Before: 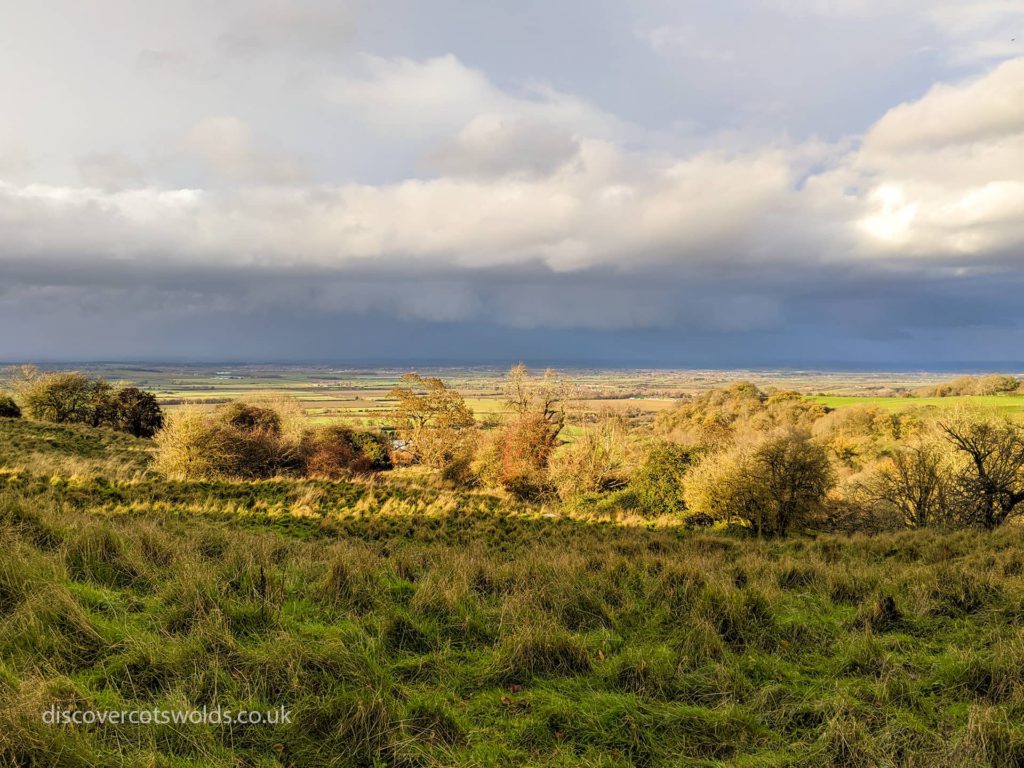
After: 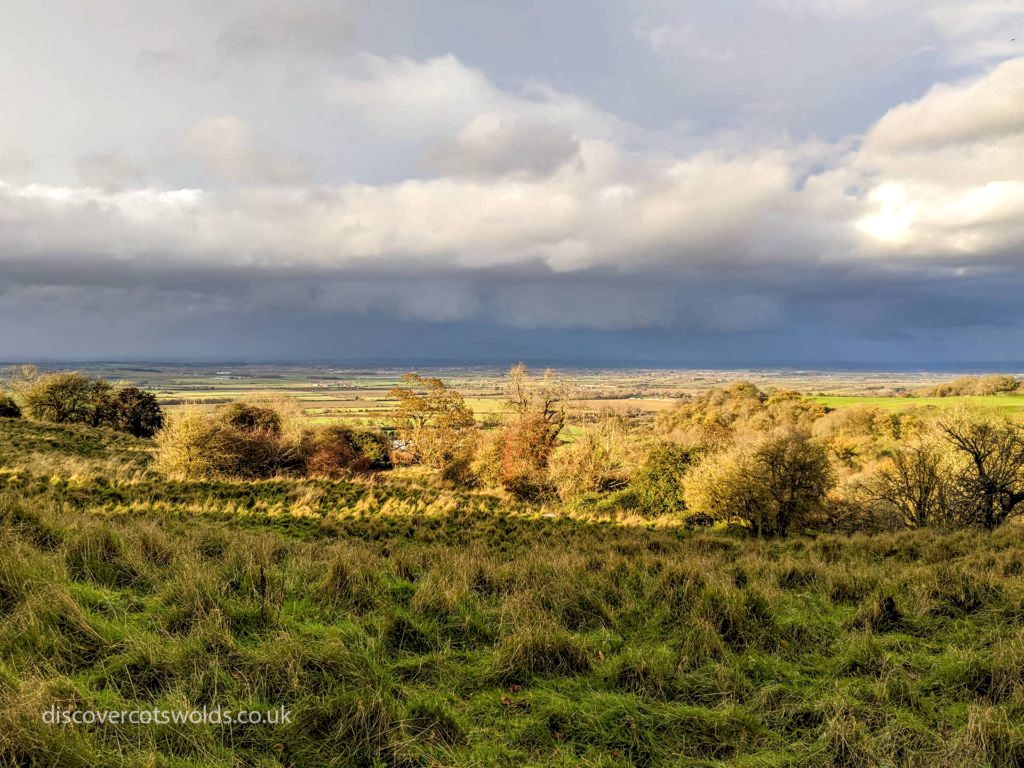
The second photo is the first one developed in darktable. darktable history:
local contrast: detail 130%
shadows and highlights: shadows 25.95, highlights -23.78
